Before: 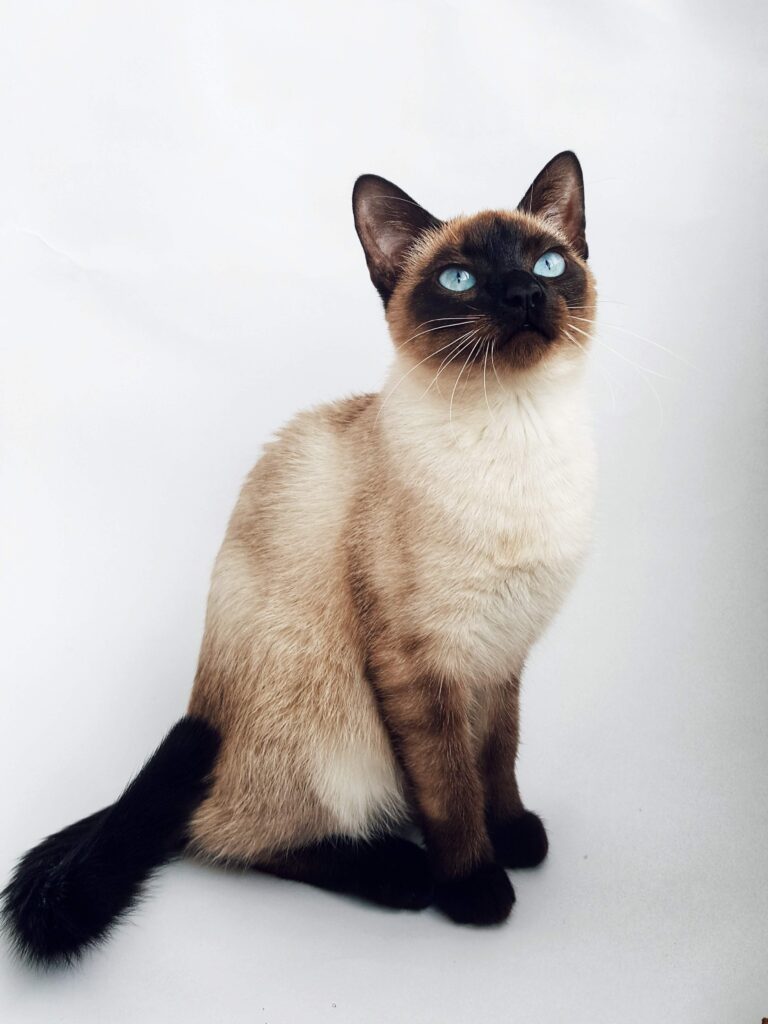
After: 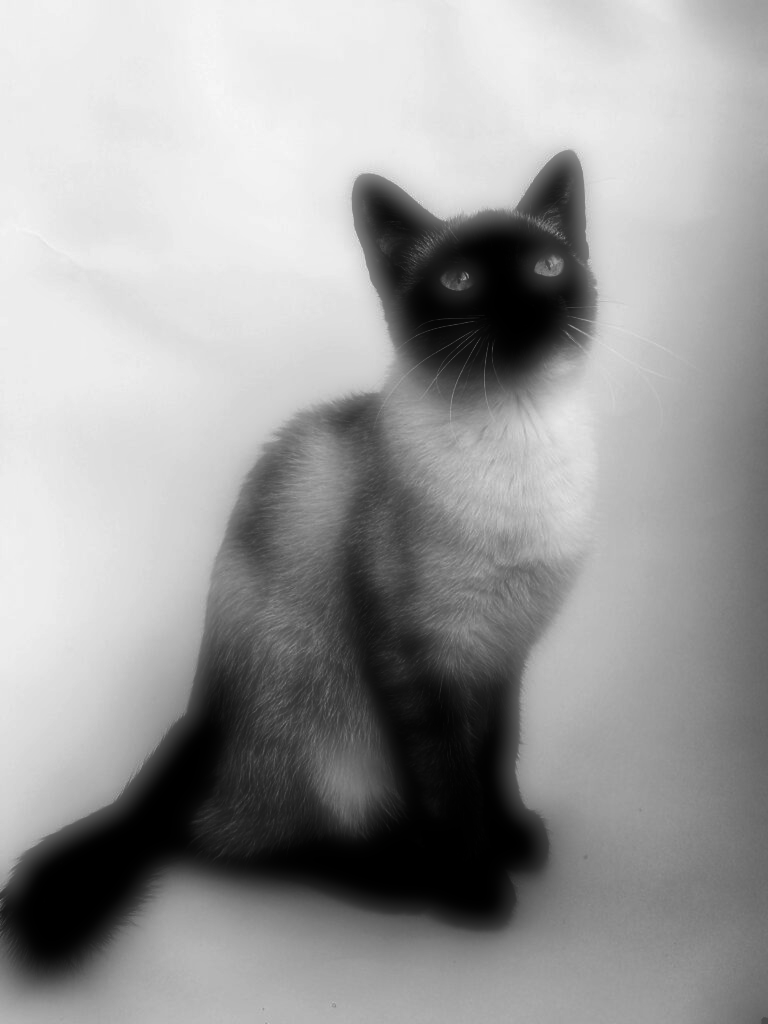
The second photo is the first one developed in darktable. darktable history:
soften: on, module defaults
contrast brightness saturation: contrast 0.02, brightness -1, saturation -1
